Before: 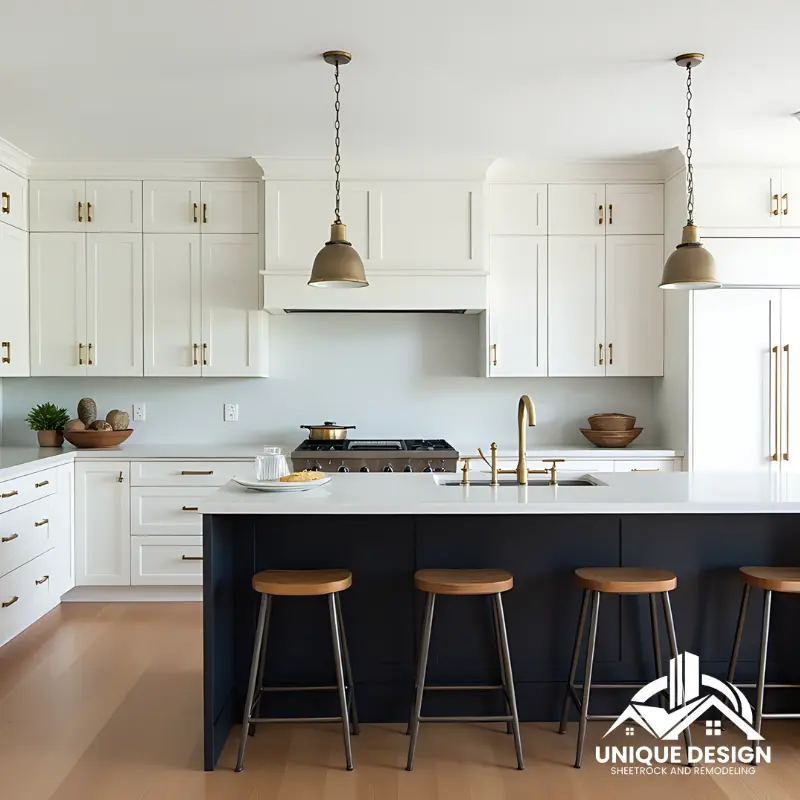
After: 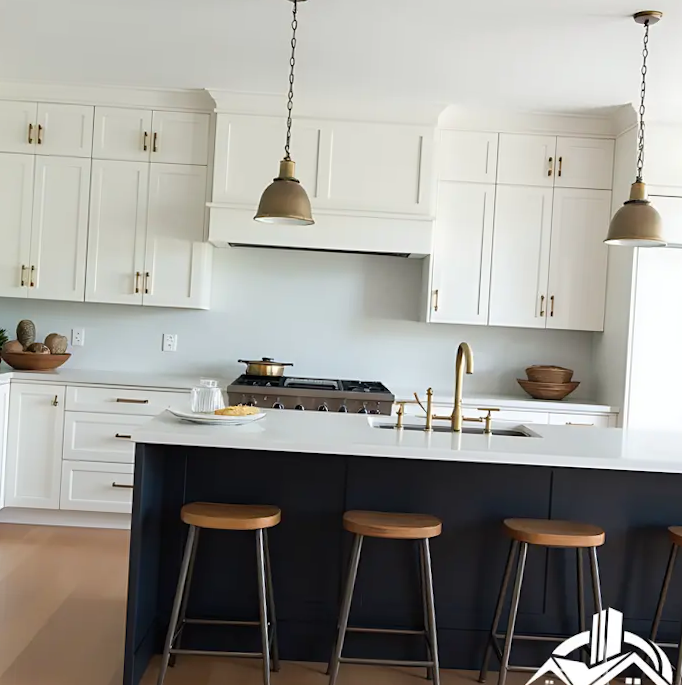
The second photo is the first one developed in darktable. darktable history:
crop and rotate: angle -3.32°, left 5.257%, top 5.186%, right 4.617%, bottom 4.336%
